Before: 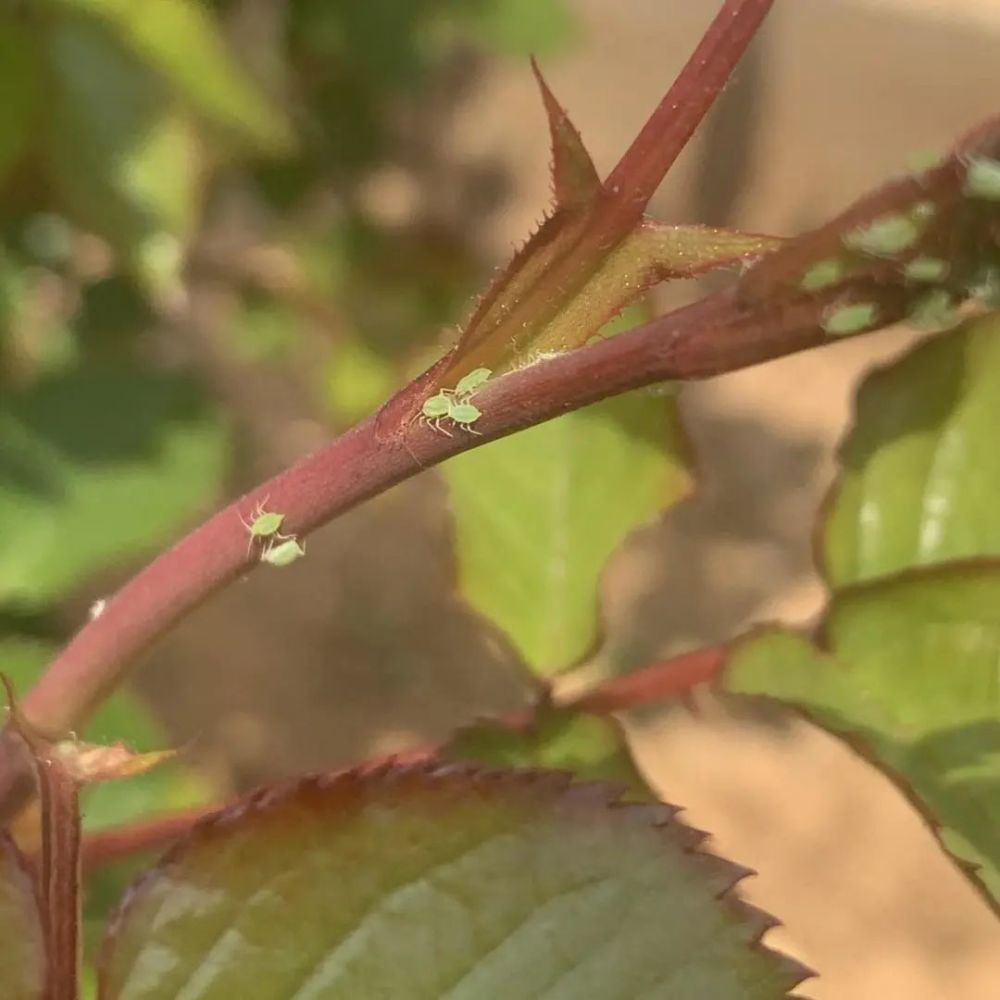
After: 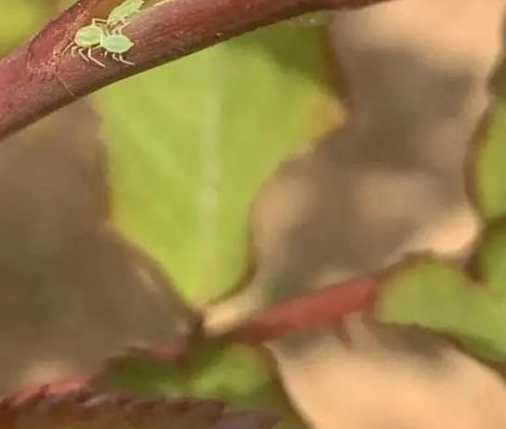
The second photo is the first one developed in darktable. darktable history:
local contrast: on, module defaults
crop: left 34.833%, top 37.025%, right 14.556%, bottom 19.997%
